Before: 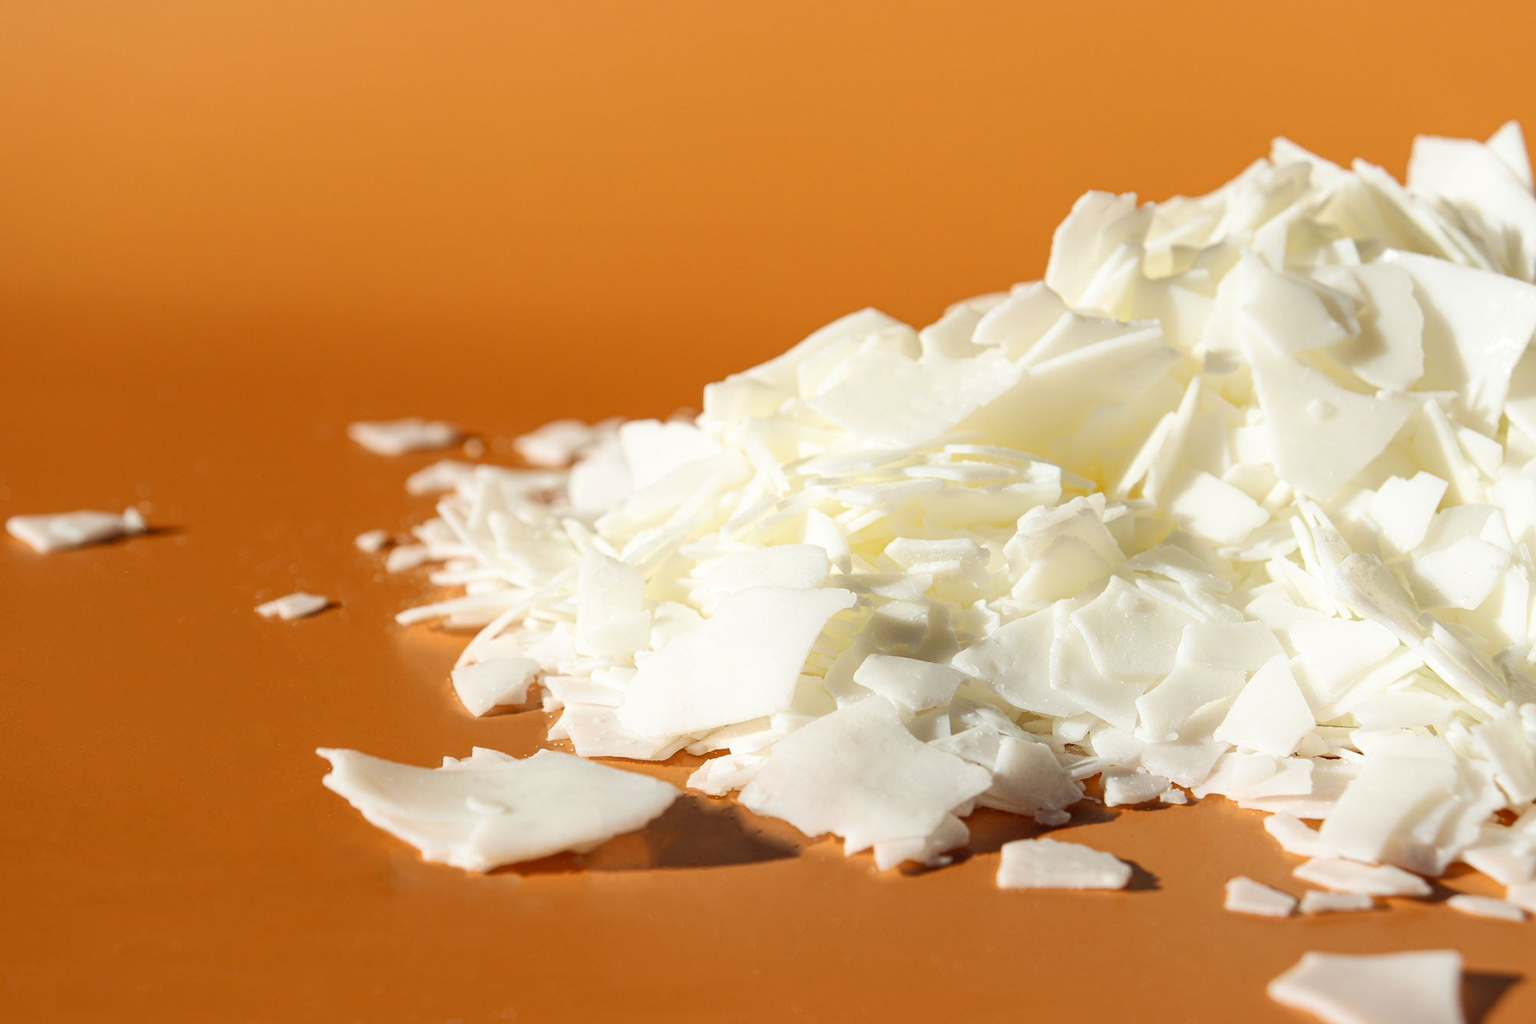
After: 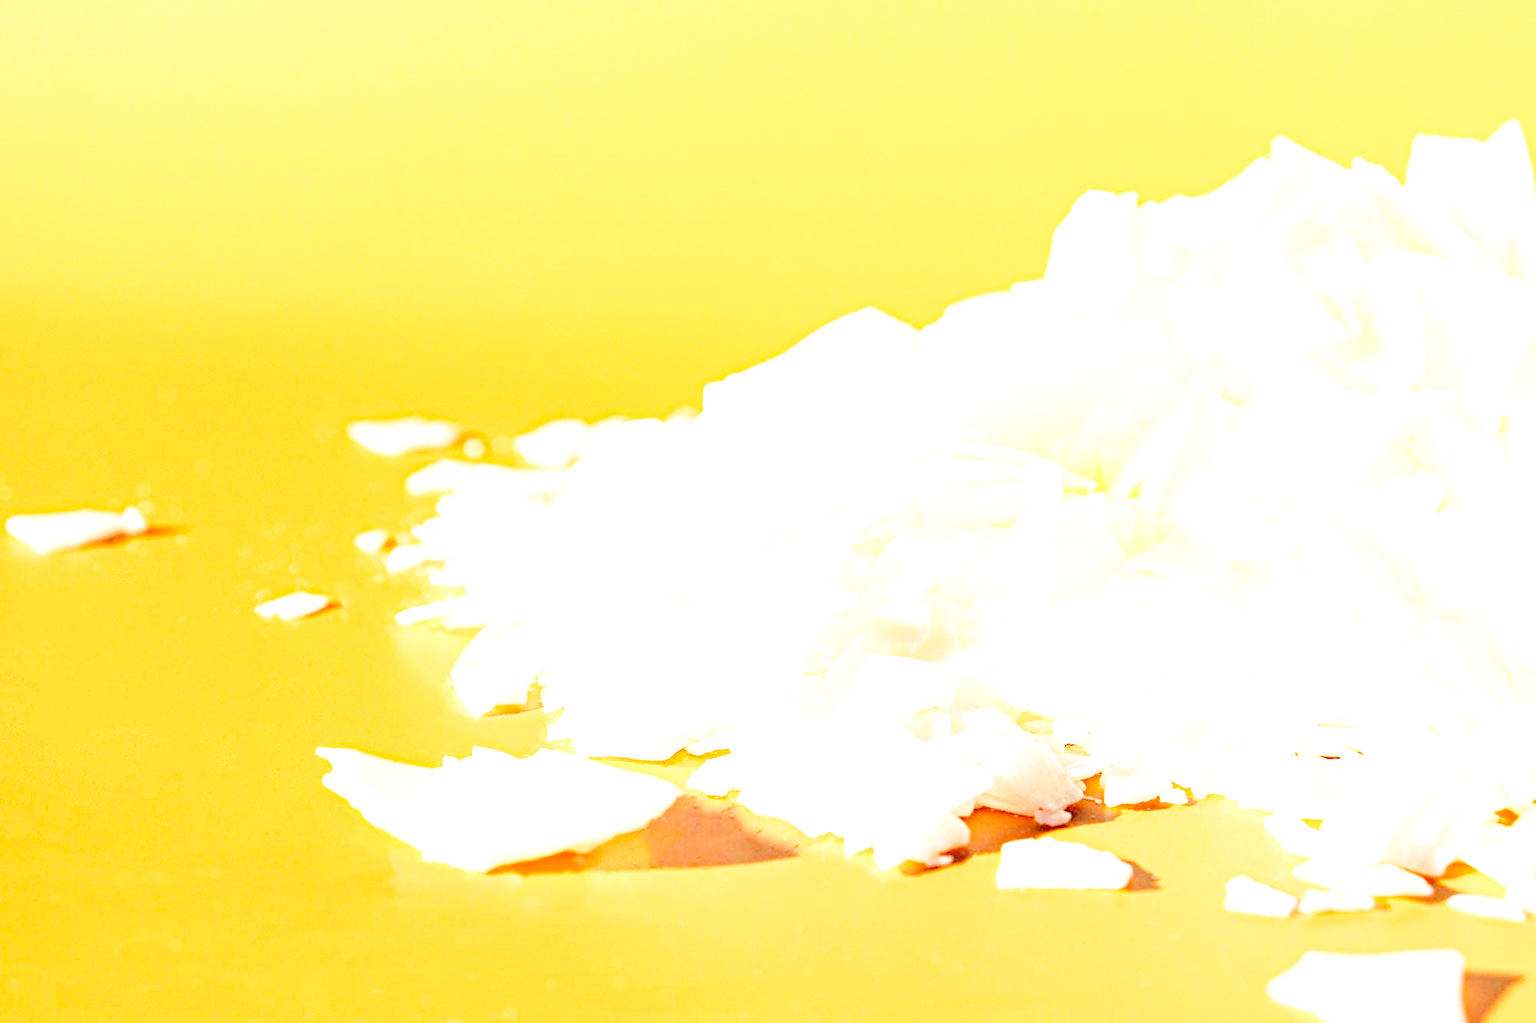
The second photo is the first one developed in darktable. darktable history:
exposure: black level correction 0, exposure 1.75 EV, compensate exposure bias true, compensate highlight preservation false
rgb levels: levels [[0.027, 0.429, 0.996], [0, 0.5, 1], [0, 0.5, 1]]
base curve: curves: ch0 [(0, 0) (0.028, 0.03) (0.121, 0.232) (0.46, 0.748) (0.859, 0.968) (1, 1)], preserve colors none
haze removal: compatibility mode true, adaptive false
